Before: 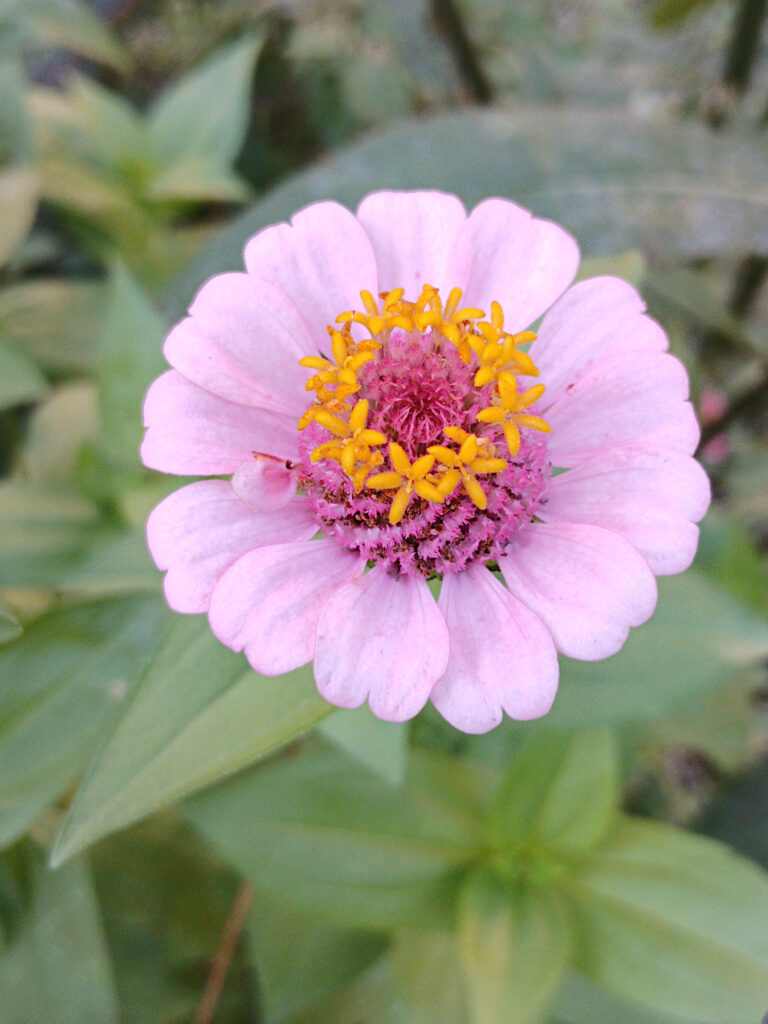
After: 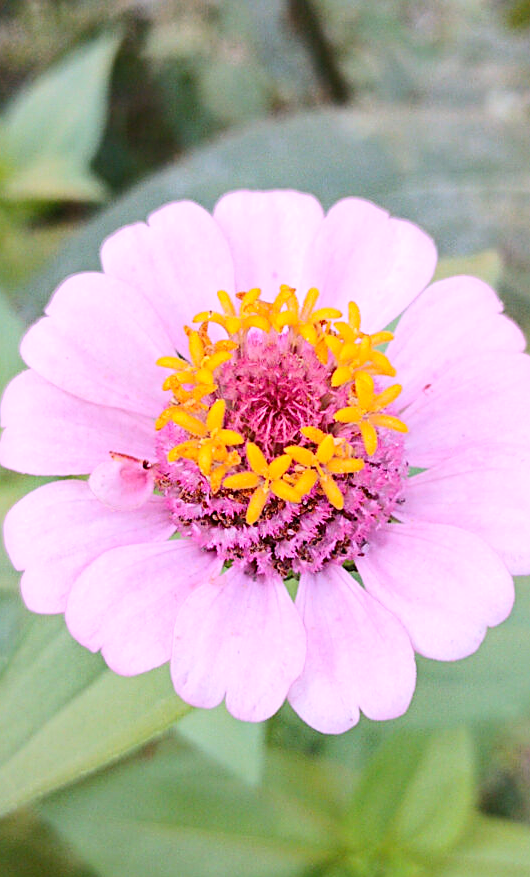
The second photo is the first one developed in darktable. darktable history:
sharpen: on, module defaults
crop: left 18.673%, right 12.218%, bottom 14.303%
contrast brightness saturation: contrast 0.201, brightness 0.14, saturation 0.147
